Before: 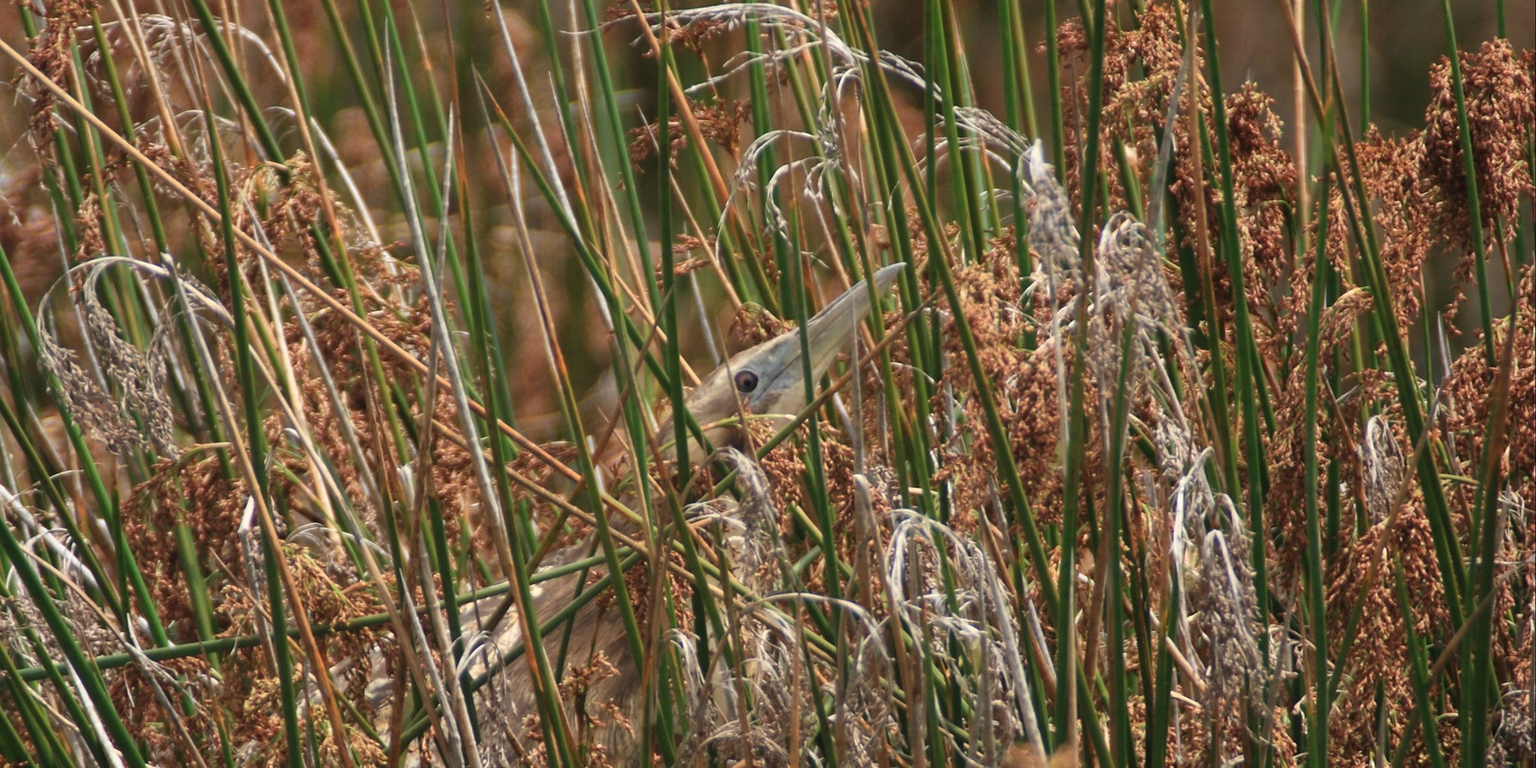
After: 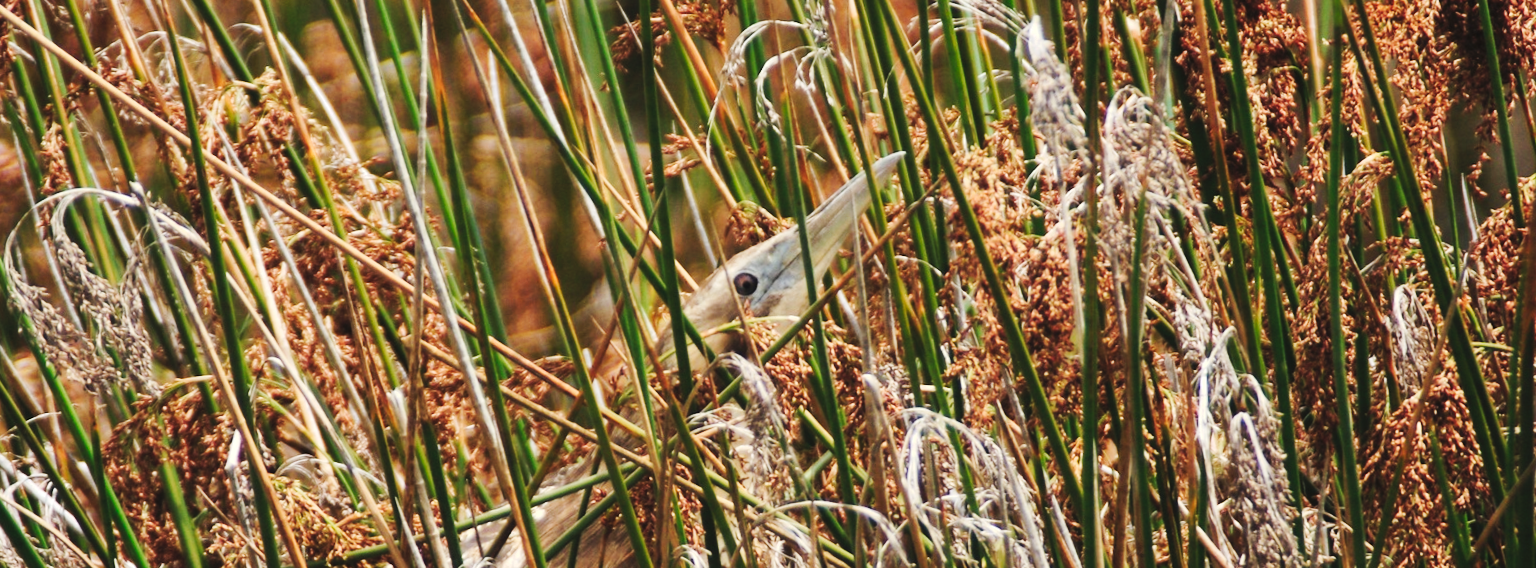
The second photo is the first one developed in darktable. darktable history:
tone curve: curves: ch0 [(0, 0) (0.003, 0.061) (0.011, 0.065) (0.025, 0.066) (0.044, 0.077) (0.069, 0.092) (0.1, 0.106) (0.136, 0.125) (0.177, 0.16) (0.224, 0.206) (0.277, 0.272) (0.335, 0.356) (0.399, 0.472) (0.468, 0.59) (0.543, 0.686) (0.623, 0.766) (0.709, 0.832) (0.801, 0.886) (0.898, 0.929) (1, 1)], preserve colors none
rotate and perspective: rotation -3°, crop left 0.031, crop right 0.968, crop top 0.07, crop bottom 0.93
crop and rotate: top 12.5%, bottom 12.5%
levels: levels [0.031, 0.5, 0.969]
